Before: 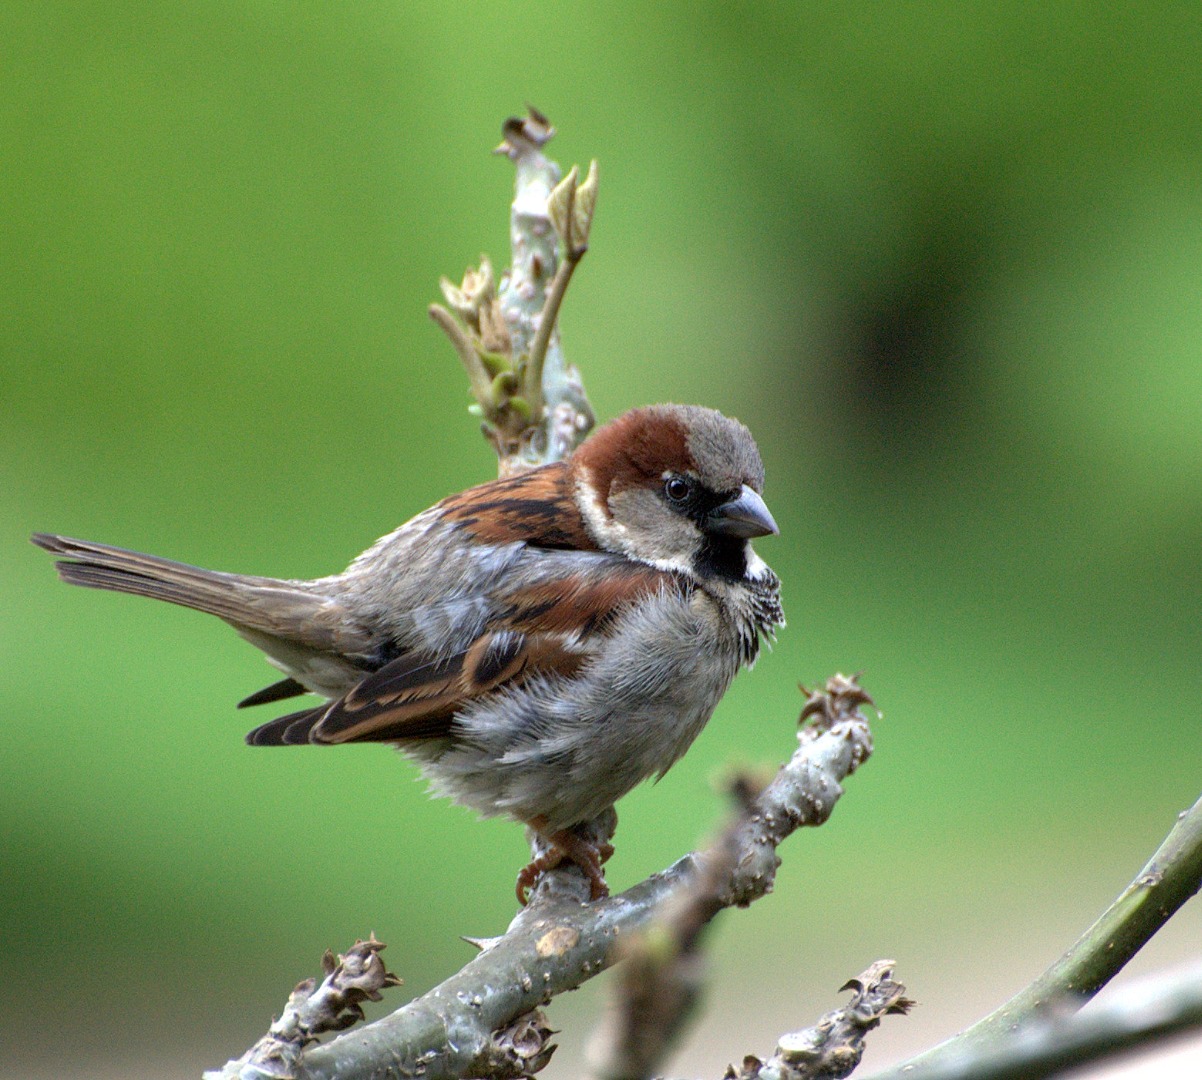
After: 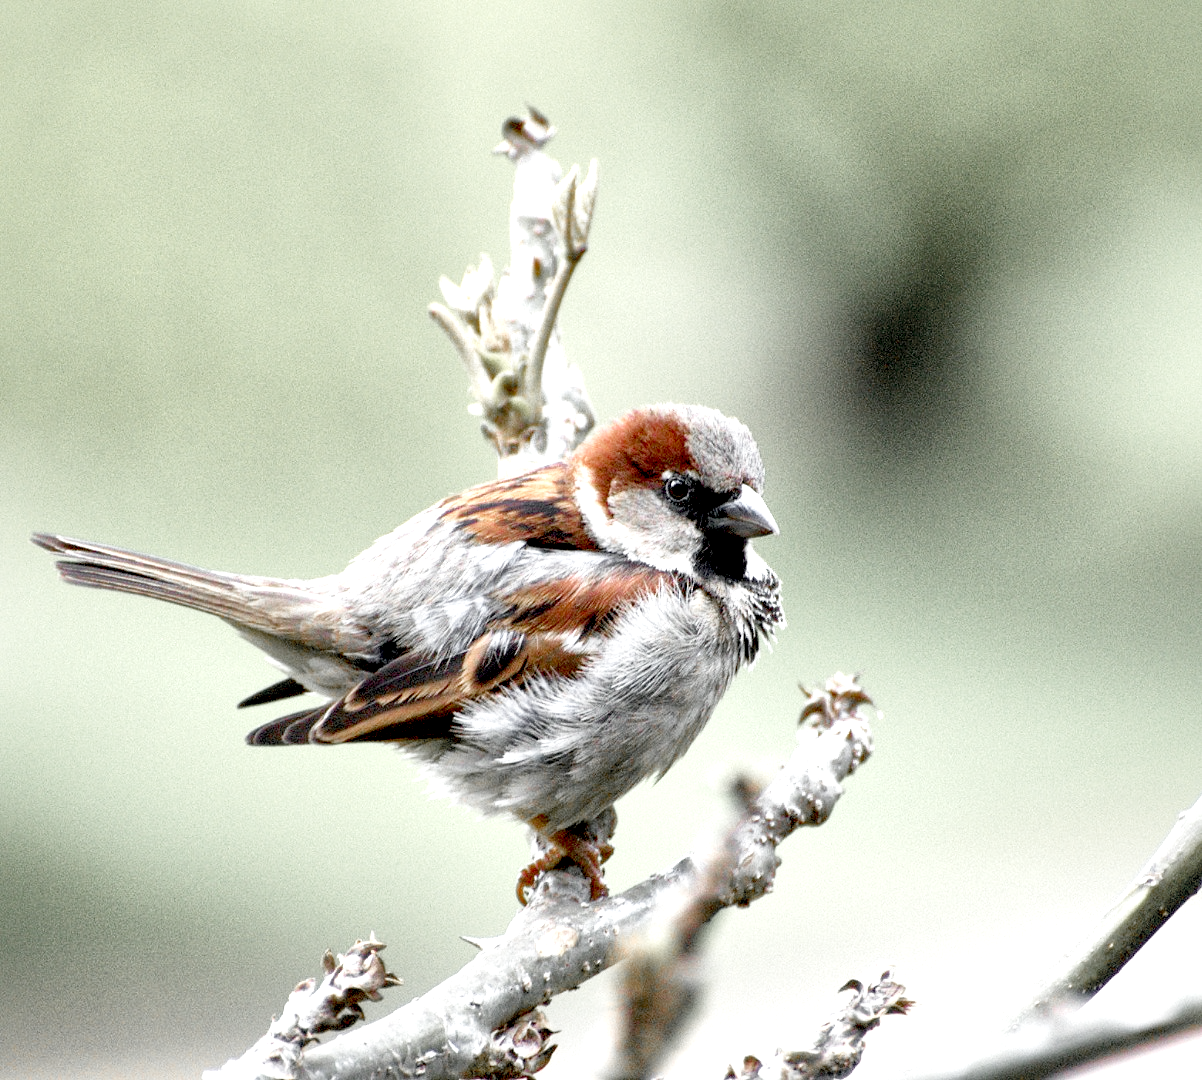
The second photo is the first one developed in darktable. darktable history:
local contrast: mode bilateral grid, contrast 20, coarseness 50, detail 171%, midtone range 0.2
exposure: black level correction 0.01, exposure 1 EV, compensate highlight preservation false
base curve: curves: ch0 [(0, 0) (0.204, 0.334) (0.55, 0.733) (1, 1)], preserve colors none
color zones: curves: ch1 [(0, 0.638) (0.193, 0.442) (0.286, 0.15) (0.429, 0.14) (0.571, 0.142) (0.714, 0.154) (0.857, 0.175) (1, 0.638)]
